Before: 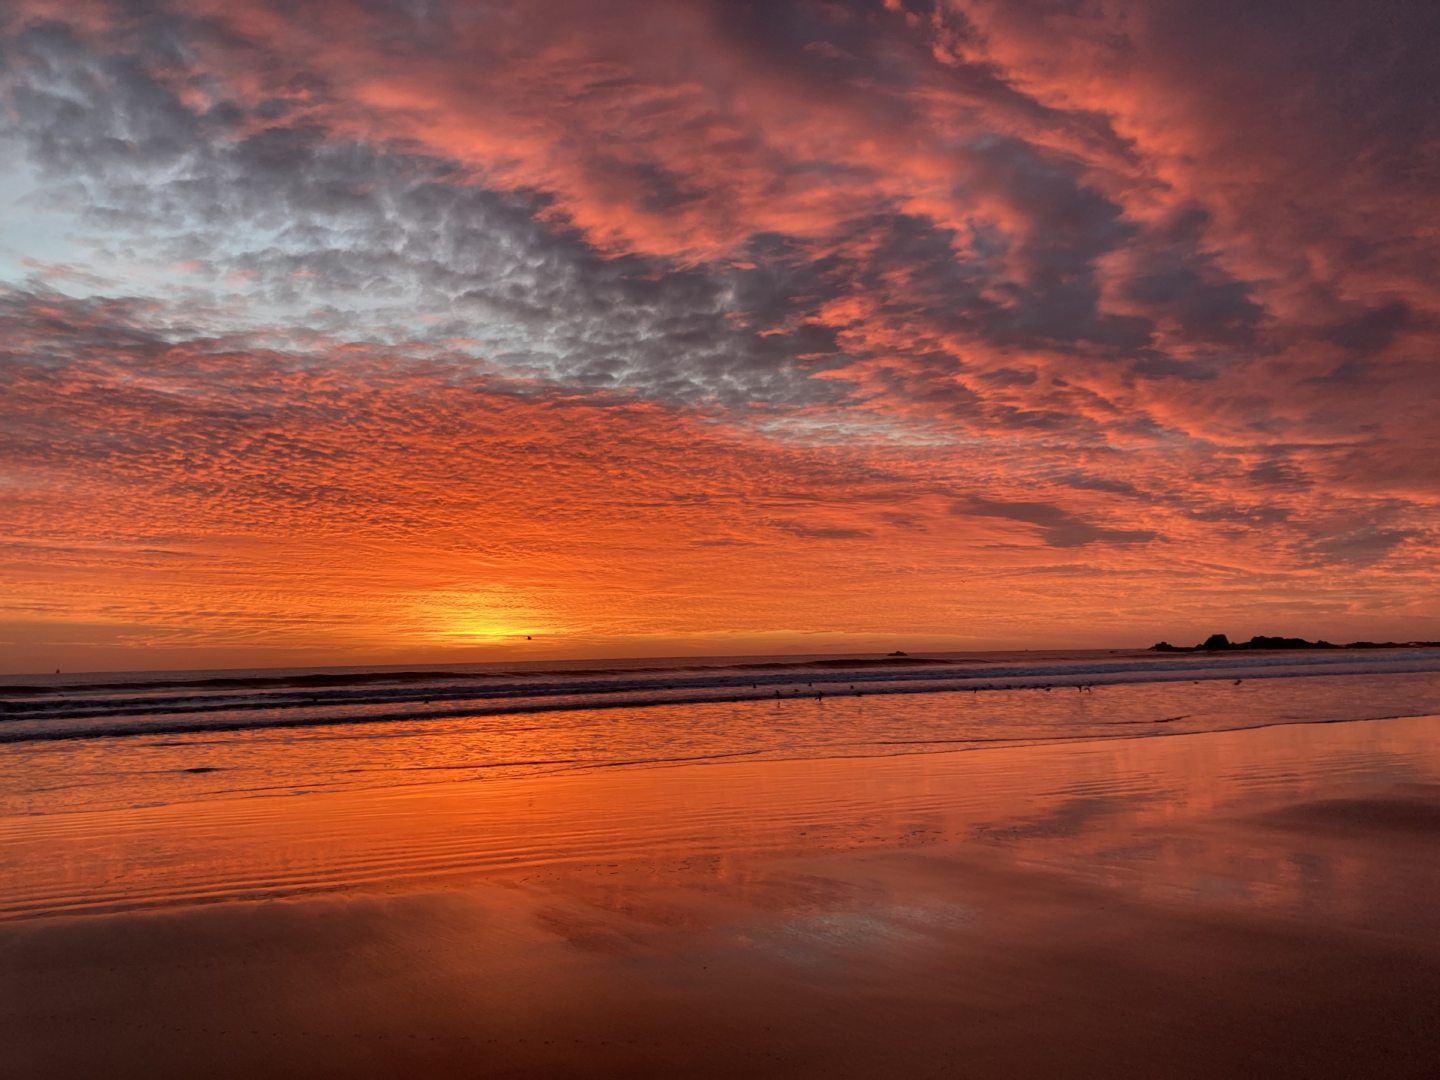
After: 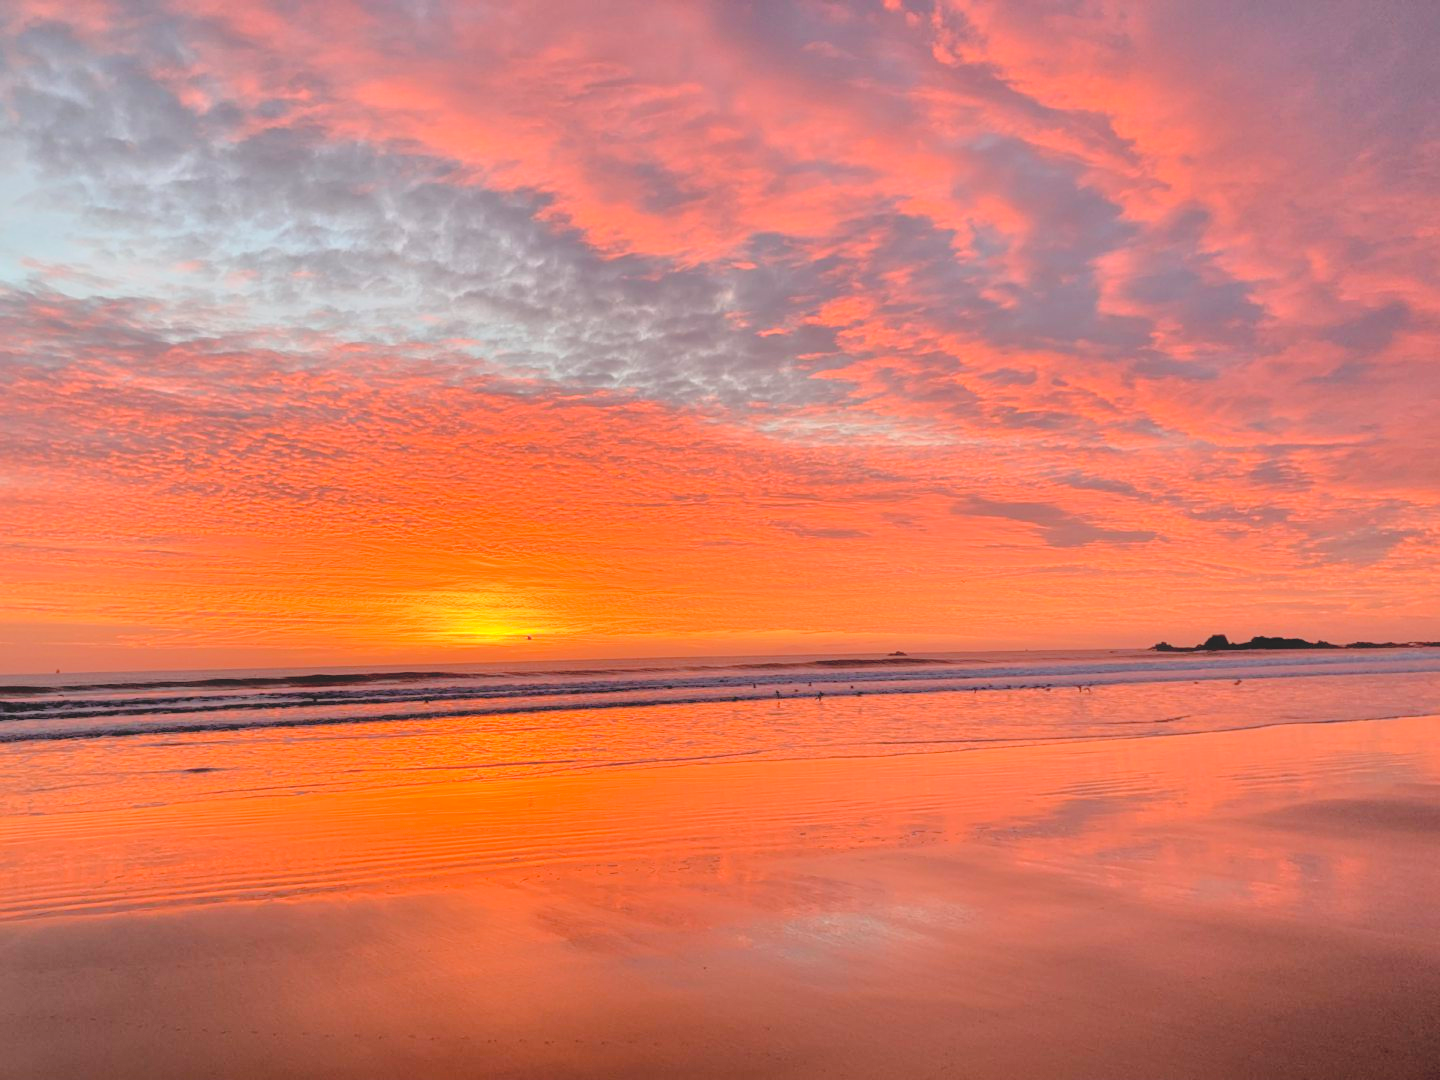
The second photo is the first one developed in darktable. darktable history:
tone equalizer: -7 EV 0.148 EV, -6 EV 0.613 EV, -5 EV 1.16 EV, -4 EV 1.36 EV, -3 EV 1.14 EV, -2 EV 0.6 EV, -1 EV 0.162 EV
contrast equalizer: octaves 7, y [[0.5, 0.488, 0.462, 0.461, 0.491, 0.5], [0.5 ×6], [0.5 ×6], [0 ×6], [0 ×6]]
contrast brightness saturation: brightness 0.287
